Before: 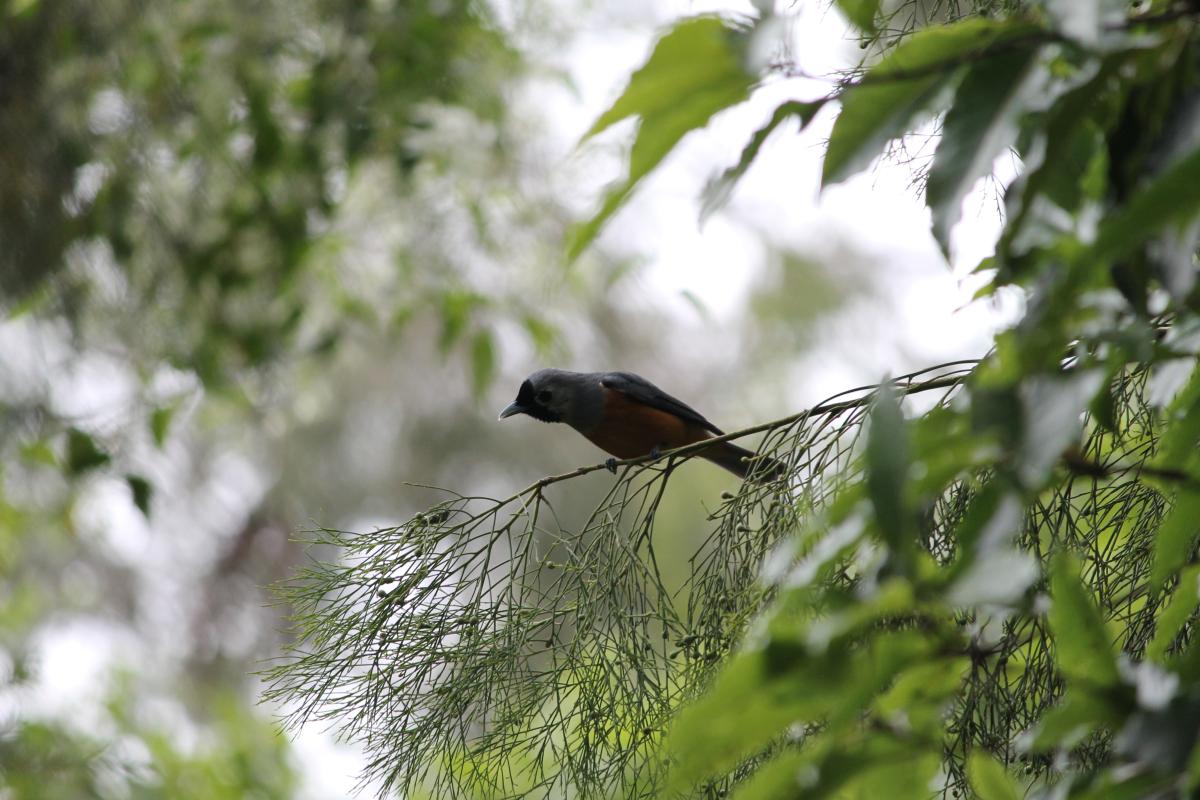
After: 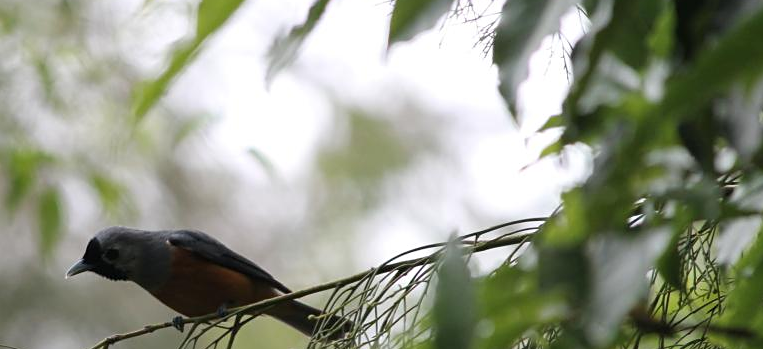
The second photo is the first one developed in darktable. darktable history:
crop: left 36.103%, top 17.86%, right 0.289%, bottom 38.436%
sharpen: amount 0.218
